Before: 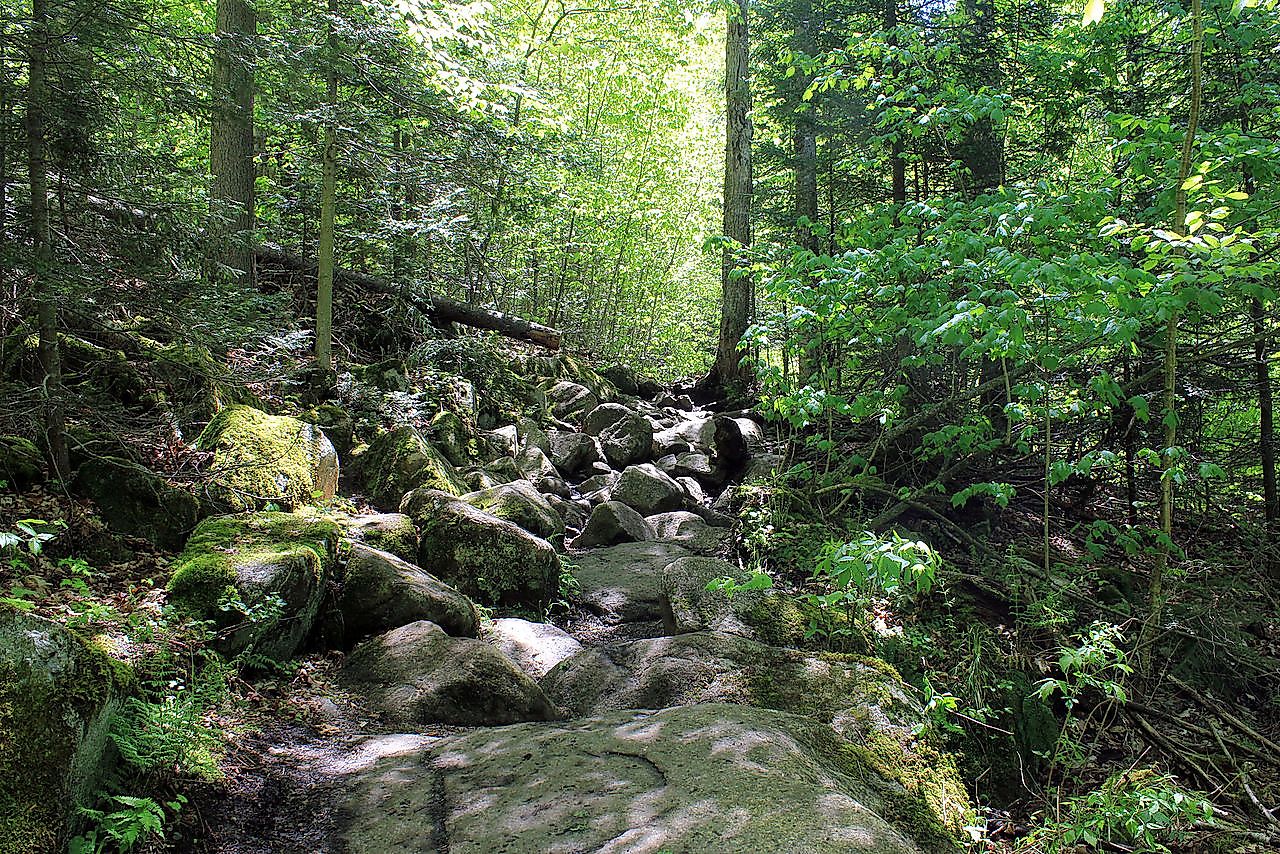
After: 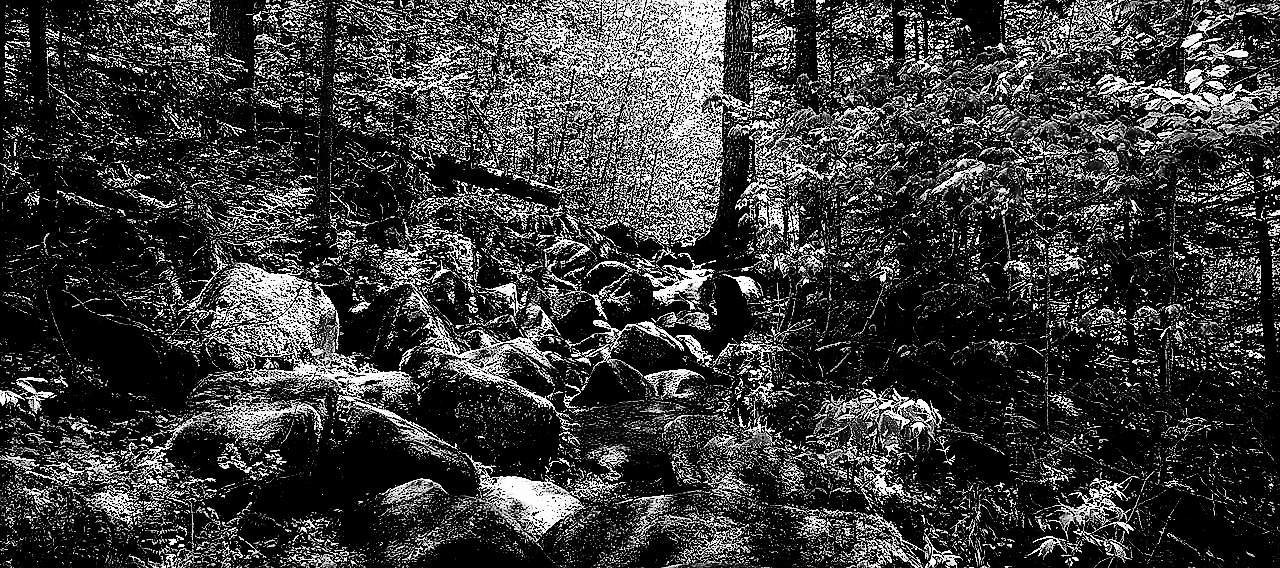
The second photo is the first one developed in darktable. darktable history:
monochrome: on, module defaults
white balance: emerald 1
contrast brightness saturation: contrast 0.77, brightness -1, saturation 1
crop: top 16.727%, bottom 16.727%
sharpen: on, module defaults
